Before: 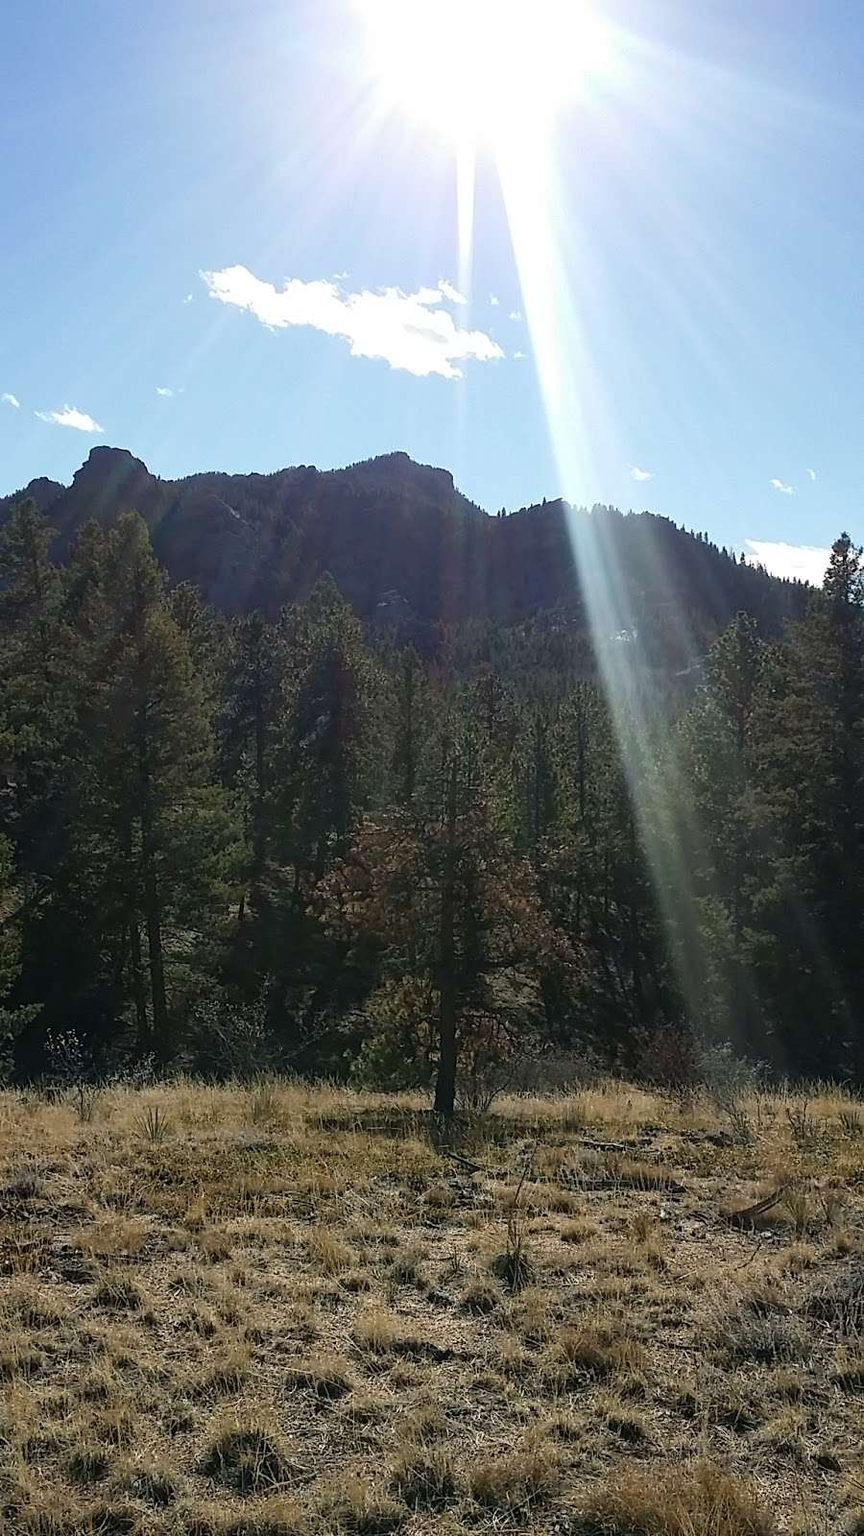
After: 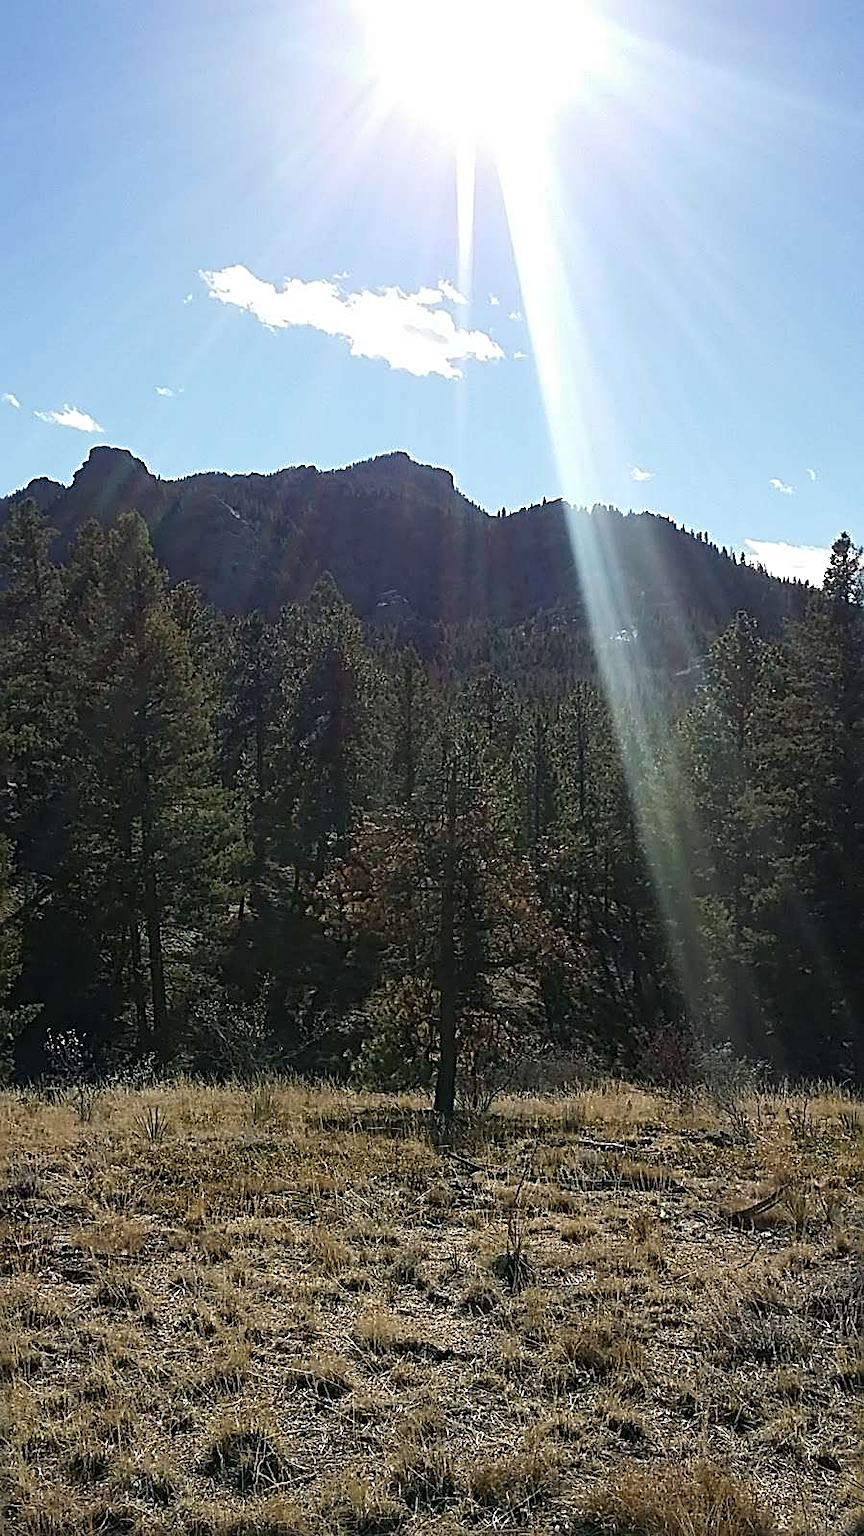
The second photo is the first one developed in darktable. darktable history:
sharpen: radius 3.016, amount 0.77
